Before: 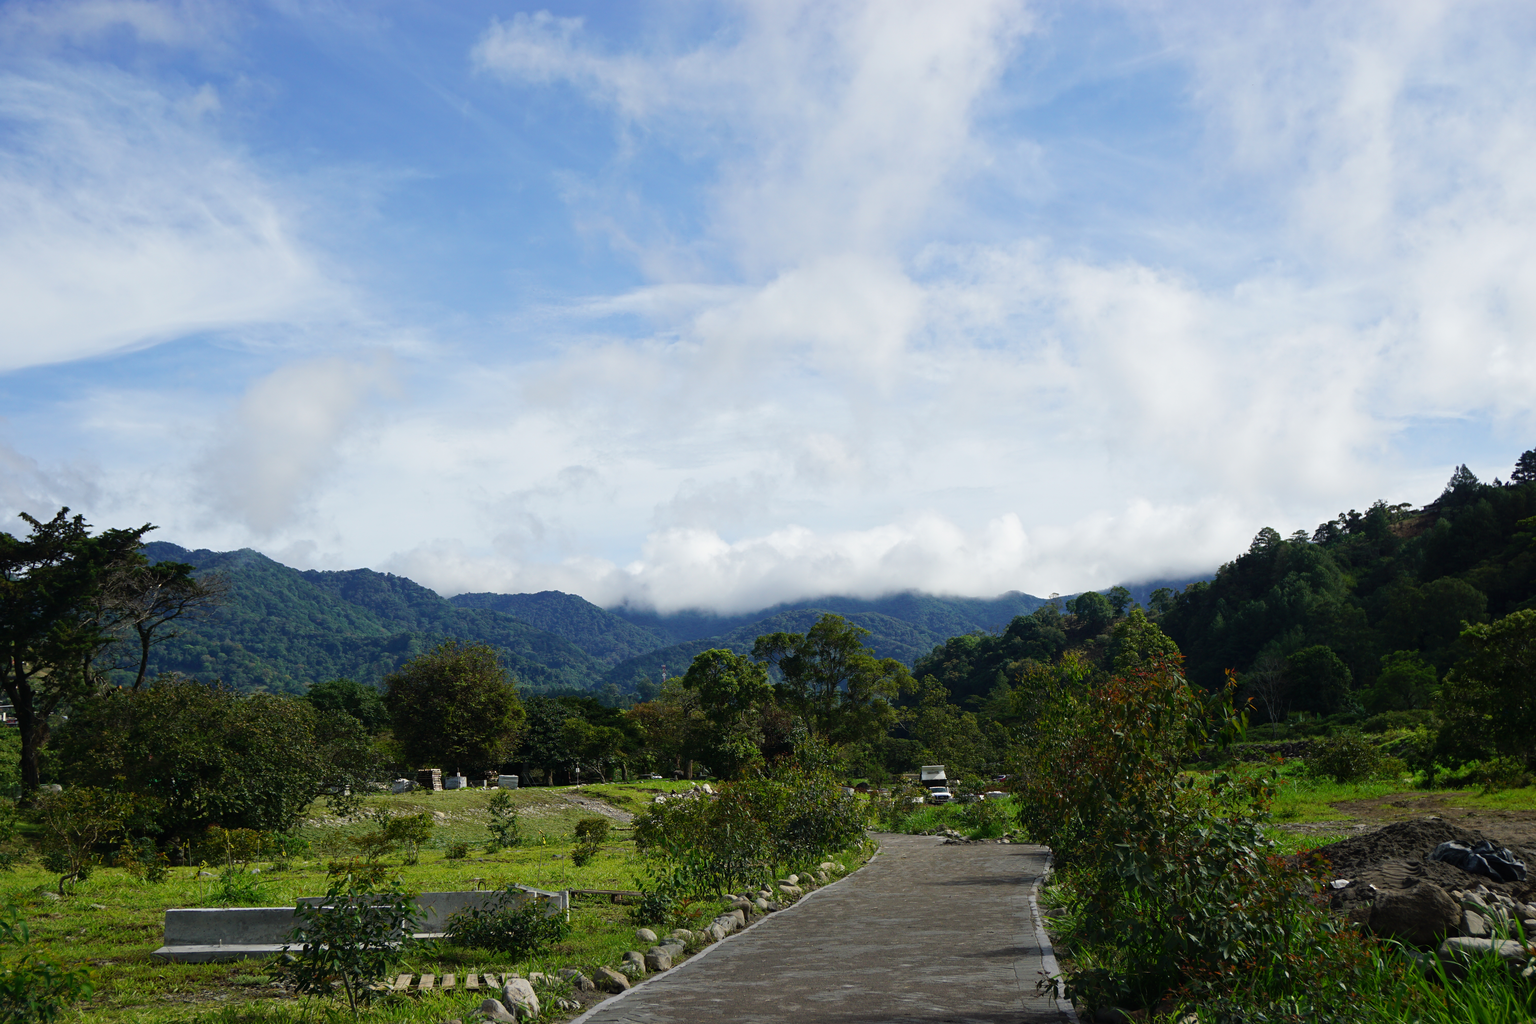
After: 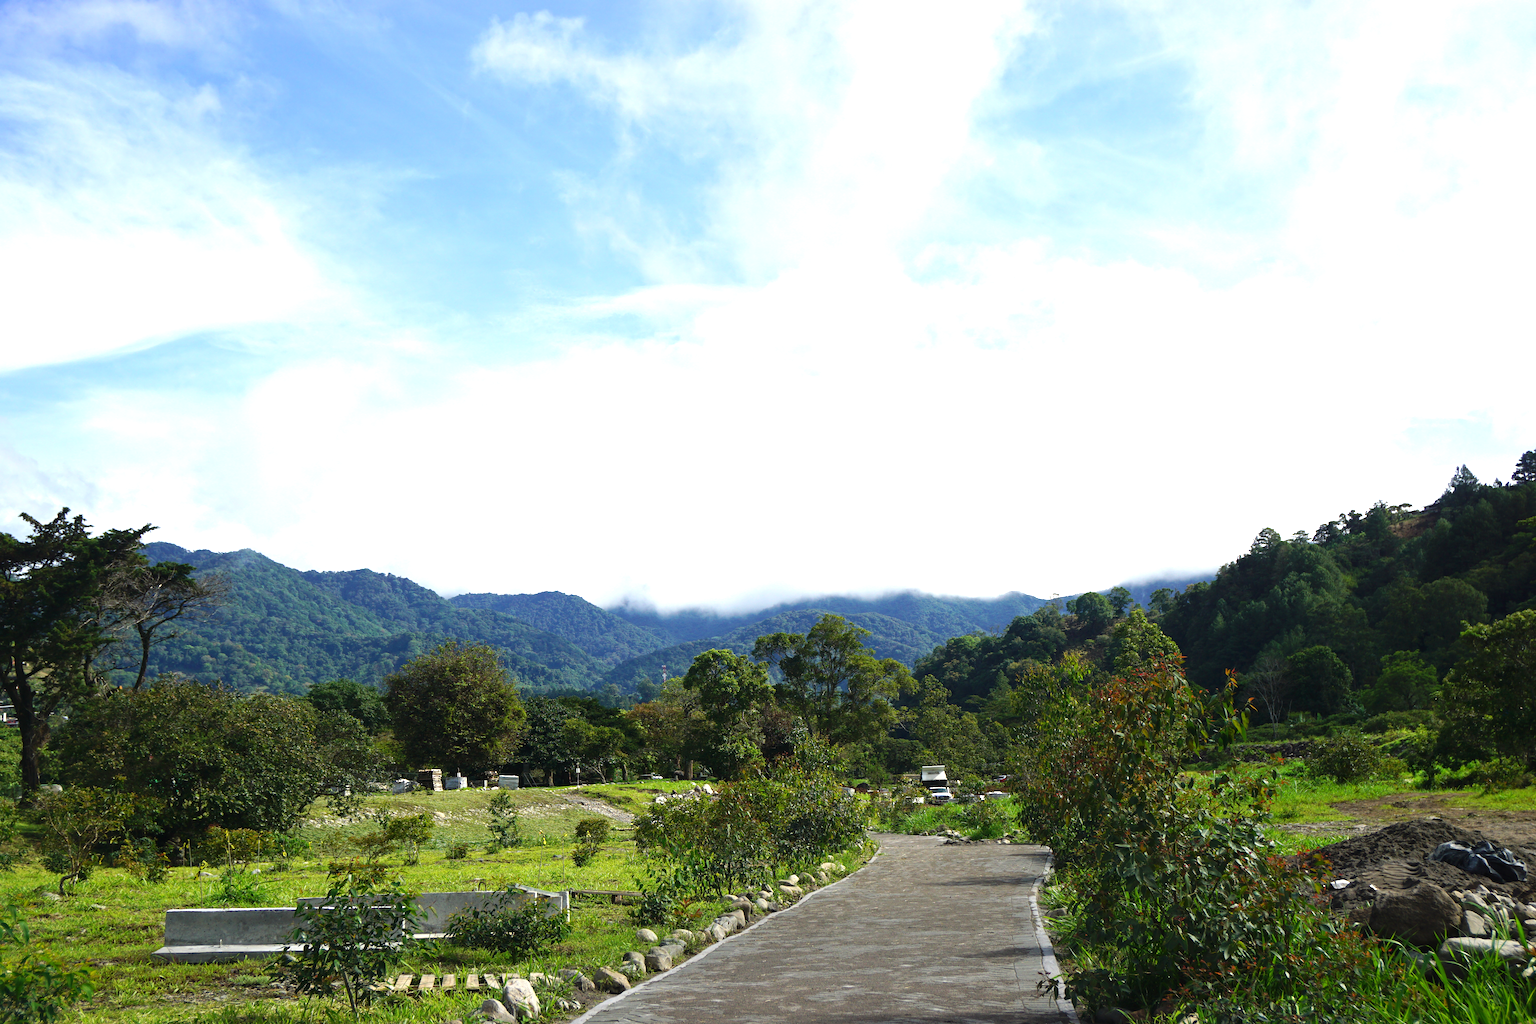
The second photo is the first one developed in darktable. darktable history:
base curve: curves: ch0 [(0, 0) (0.283, 0.295) (1, 1)], preserve colors none
exposure: black level correction 0, exposure 0.947 EV, compensate exposure bias true, compensate highlight preservation false
